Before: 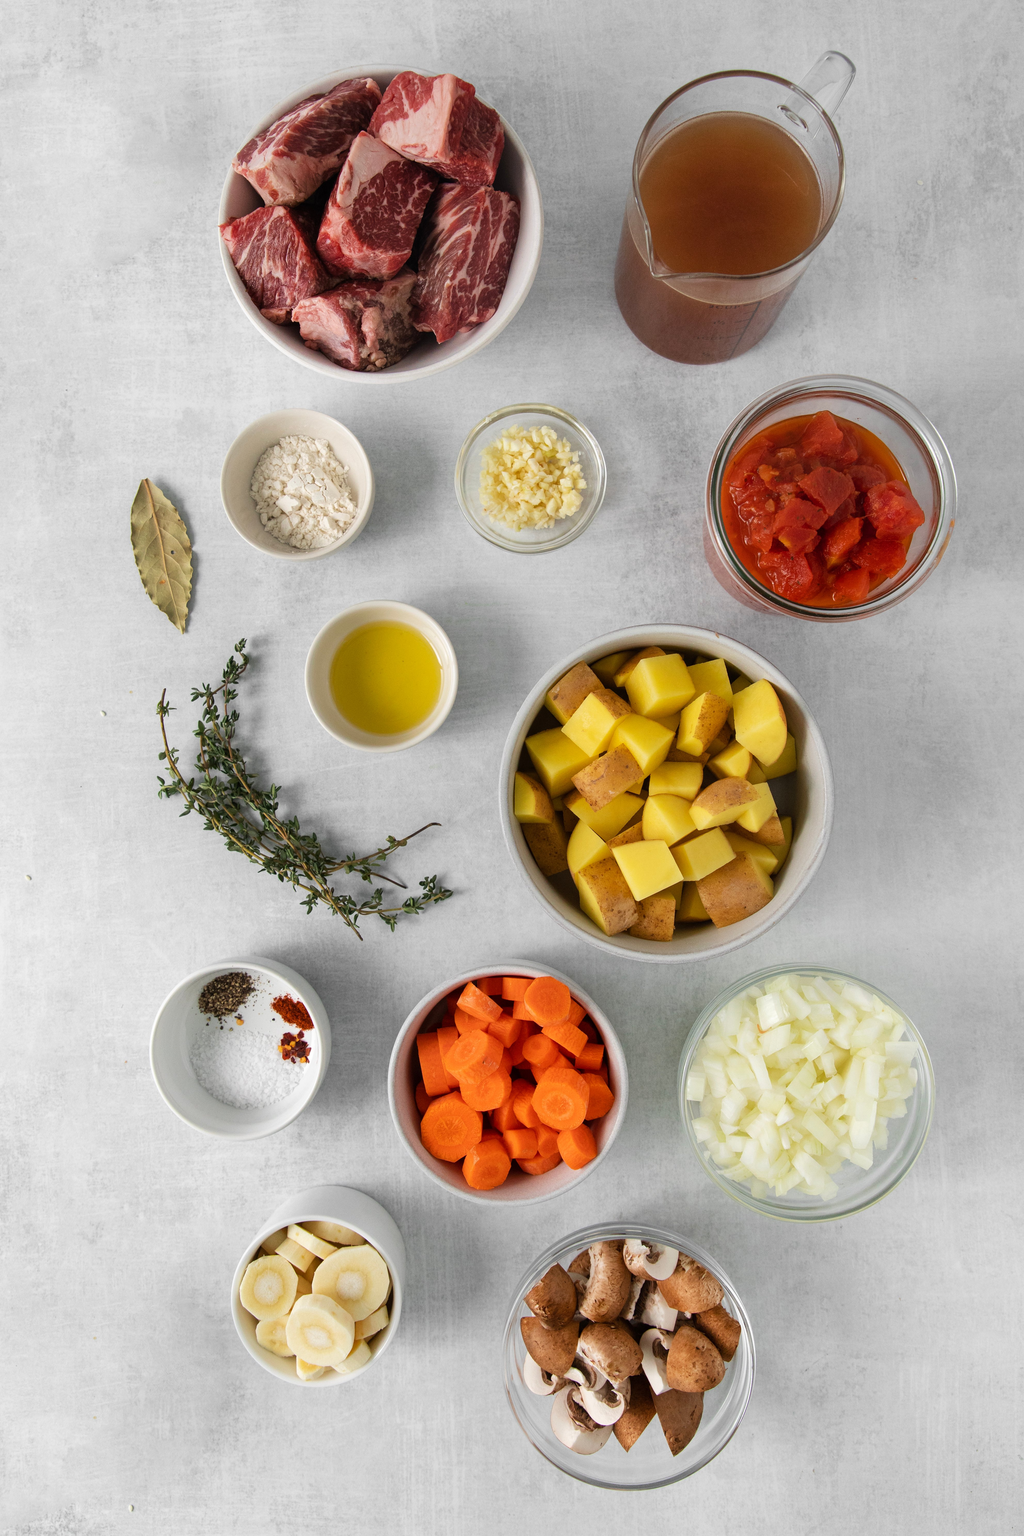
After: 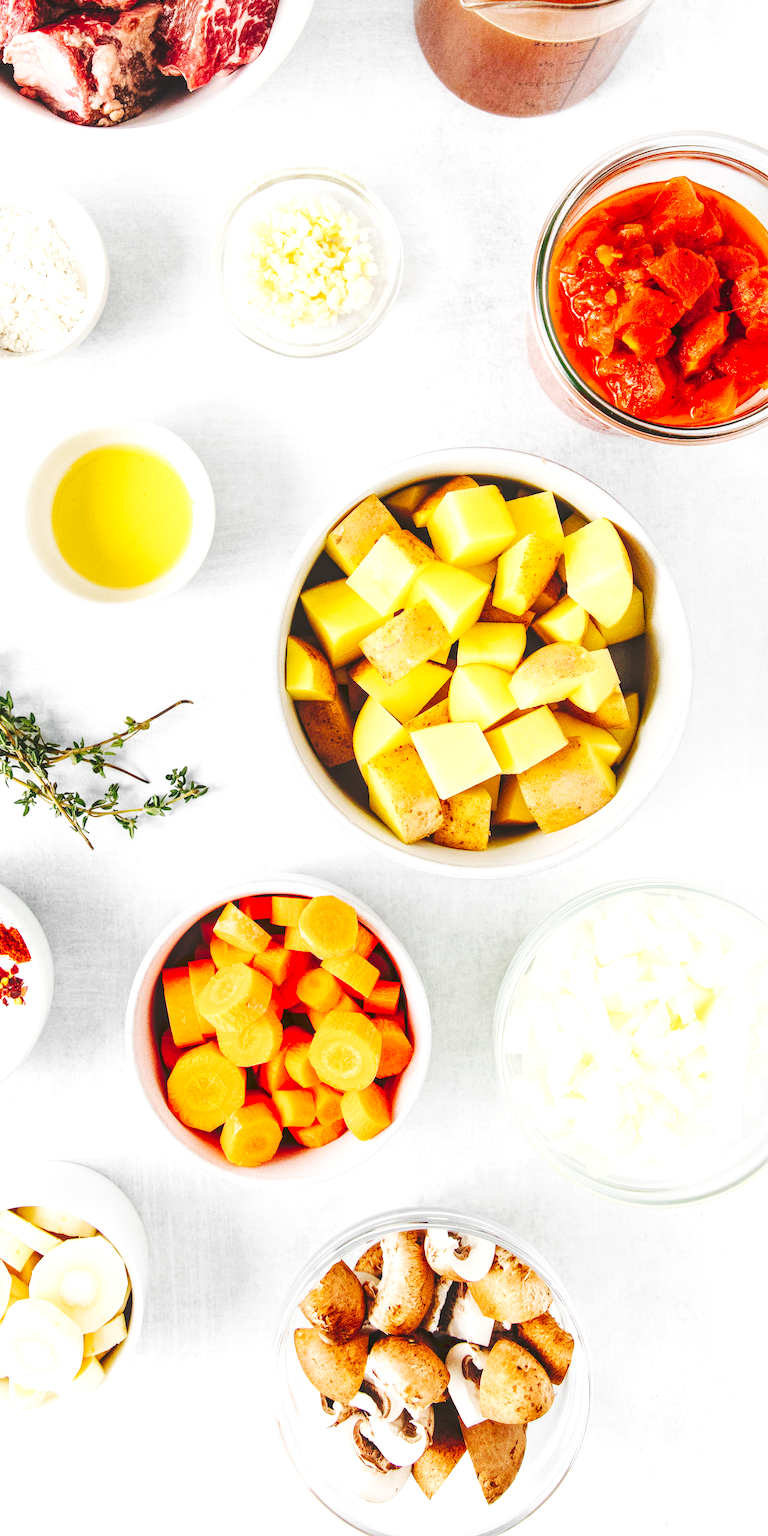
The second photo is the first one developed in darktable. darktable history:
exposure: black level correction 0.001, exposure 1.05 EV, compensate exposure bias true, compensate highlight preservation false
tone curve: curves: ch0 [(0, 0) (0.003, 0.072) (0.011, 0.077) (0.025, 0.082) (0.044, 0.094) (0.069, 0.106) (0.1, 0.125) (0.136, 0.145) (0.177, 0.173) (0.224, 0.216) (0.277, 0.281) (0.335, 0.356) (0.399, 0.436) (0.468, 0.53) (0.543, 0.629) (0.623, 0.724) (0.709, 0.808) (0.801, 0.88) (0.898, 0.941) (1, 1)], preserve colors none
crop and rotate: left 28.256%, top 17.734%, right 12.656%, bottom 3.573%
shadows and highlights: shadows 43.06, highlights 6.94
base curve: curves: ch0 [(0, 0) (0.036, 0.025) (0.121, 0.166) (0.206, 0.329) (0.605, 0.79) (1, 1)], preserve colors none
local contrast: on, module defaults
